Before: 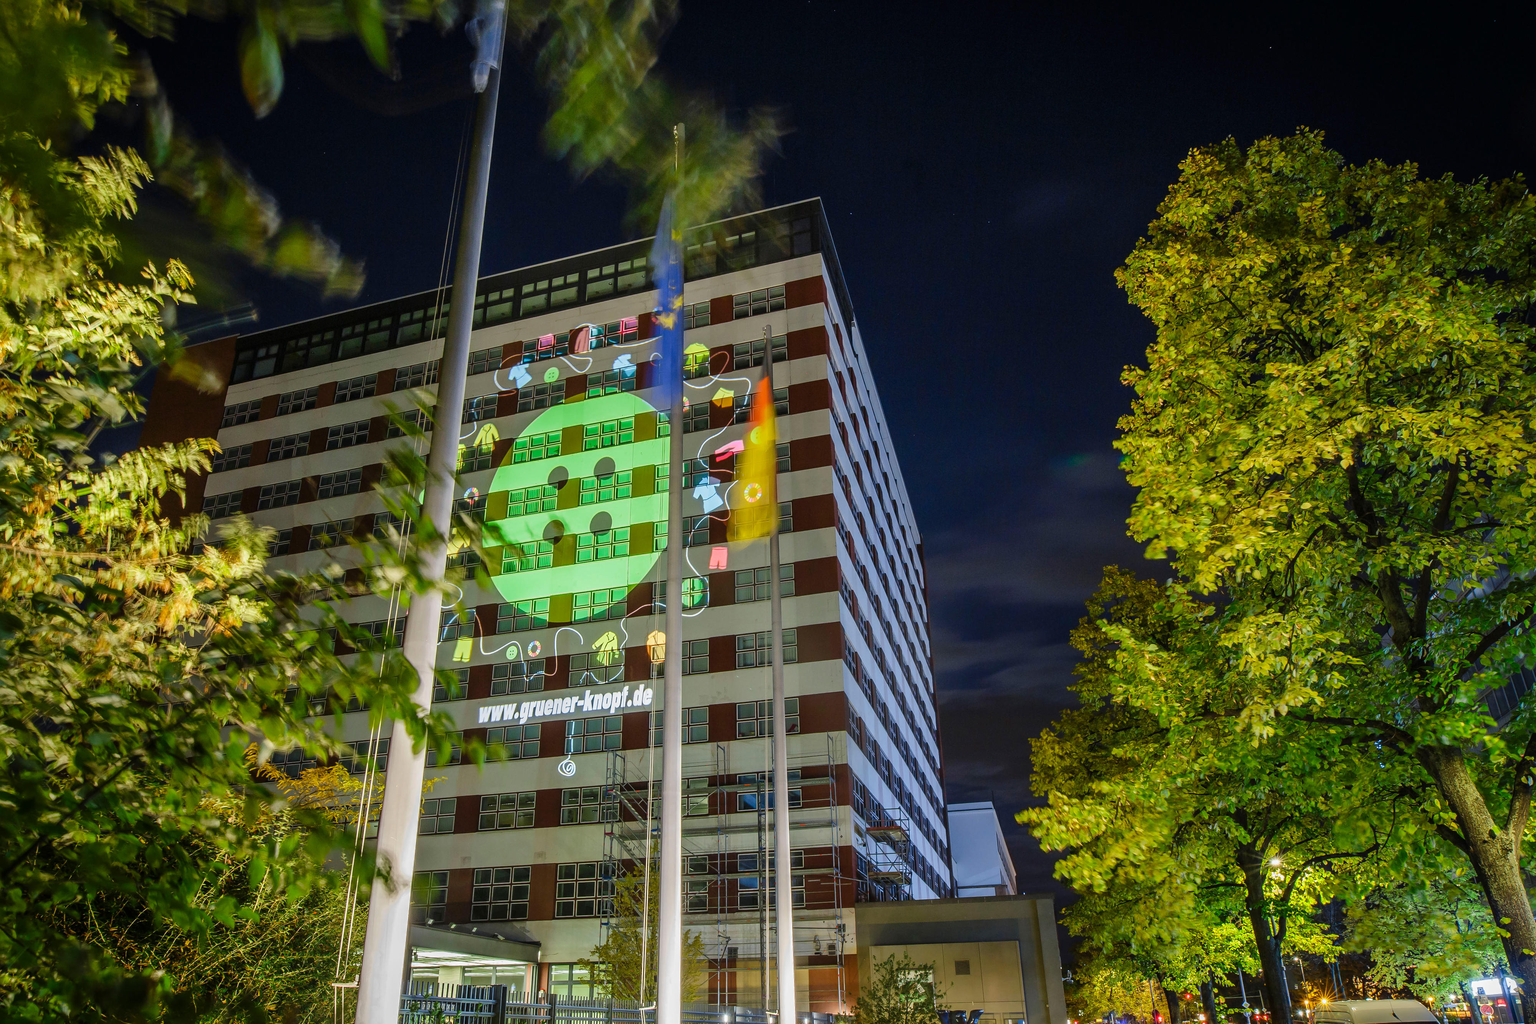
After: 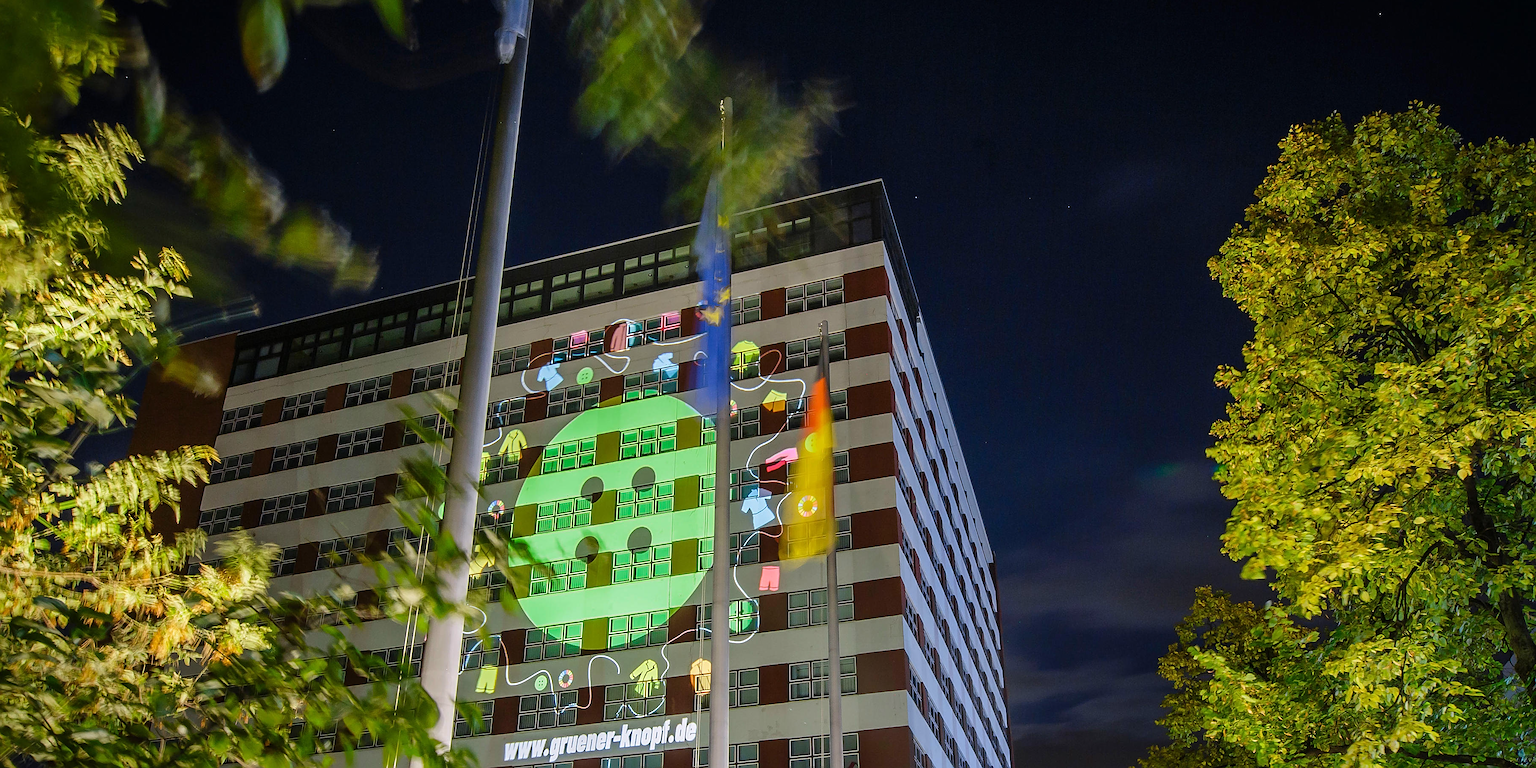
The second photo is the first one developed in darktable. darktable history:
sharpen: on, module defaults
crop: left 1.509%, top 3.452%, right 7.696%, bottom 28.452%
white balance: red 1.009, blue 1.027
